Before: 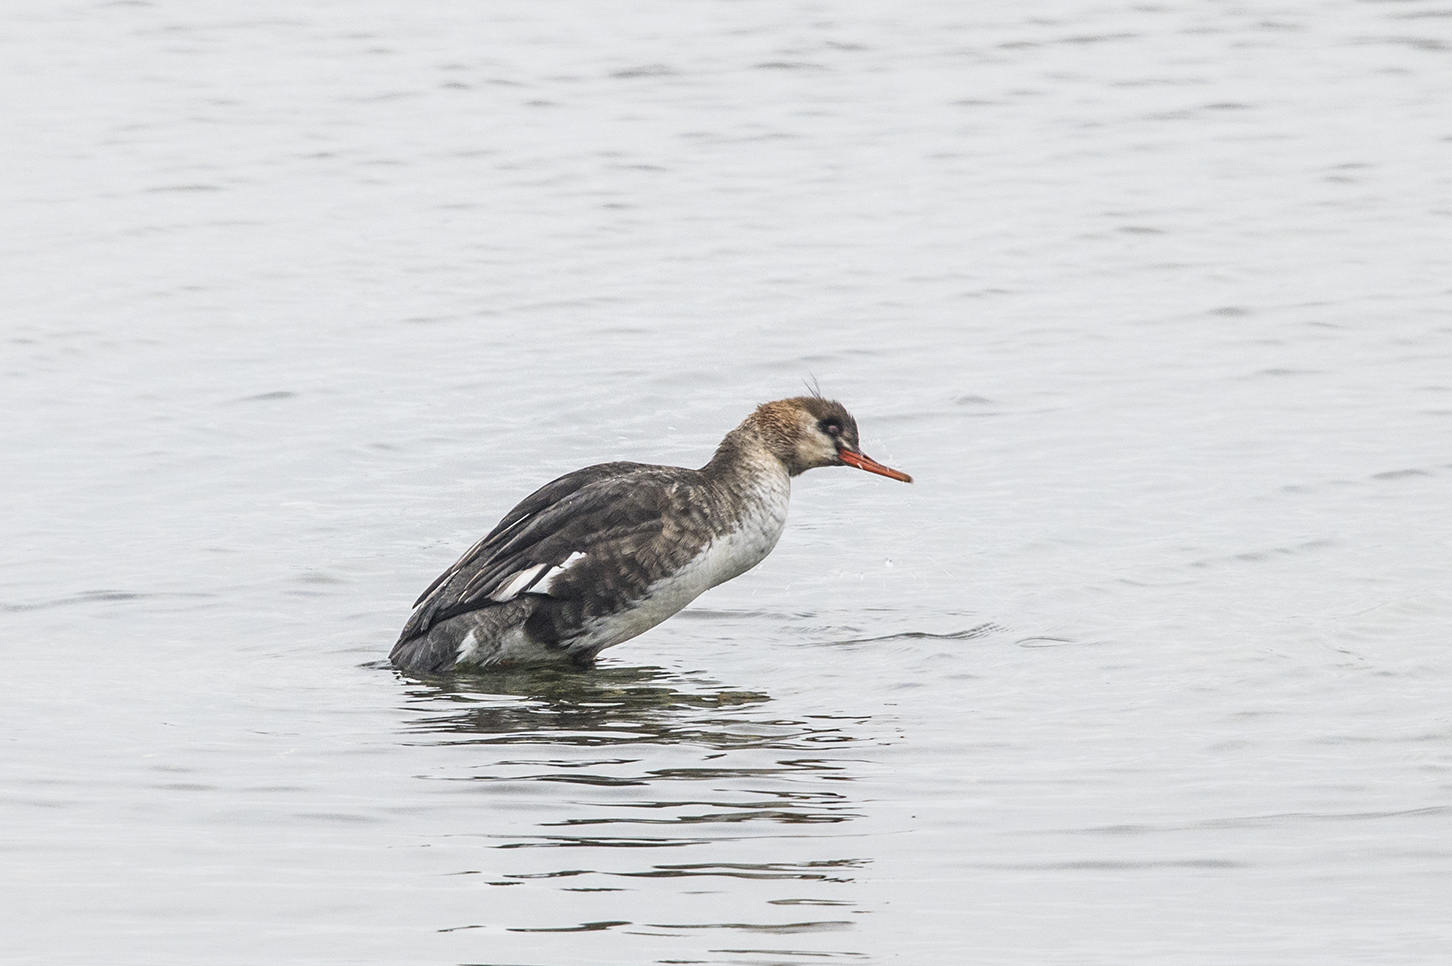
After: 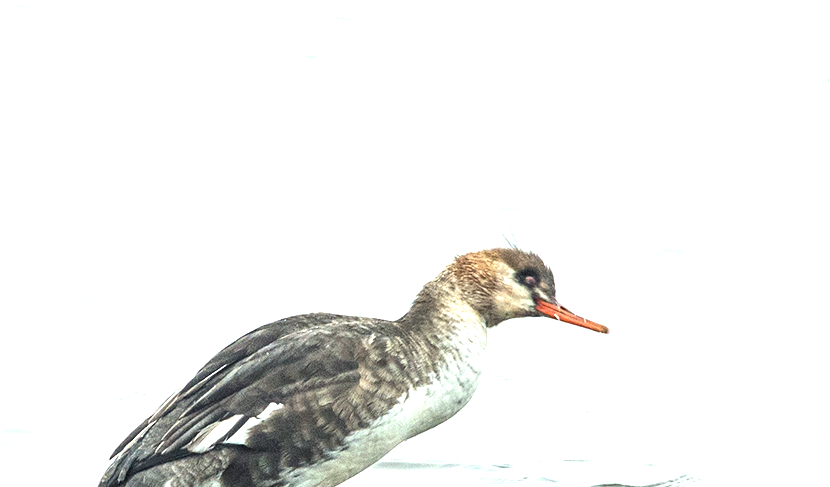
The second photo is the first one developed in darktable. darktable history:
exposure: black level correction 0, exposure 1.7 EV, compensate exposure bias true, compensate highlight preservation false
color correction: highlights a* -8, highlights b* 3.1
crop: left 20.932%, top 15.471%, right 21.848%, bottom 34.081%
